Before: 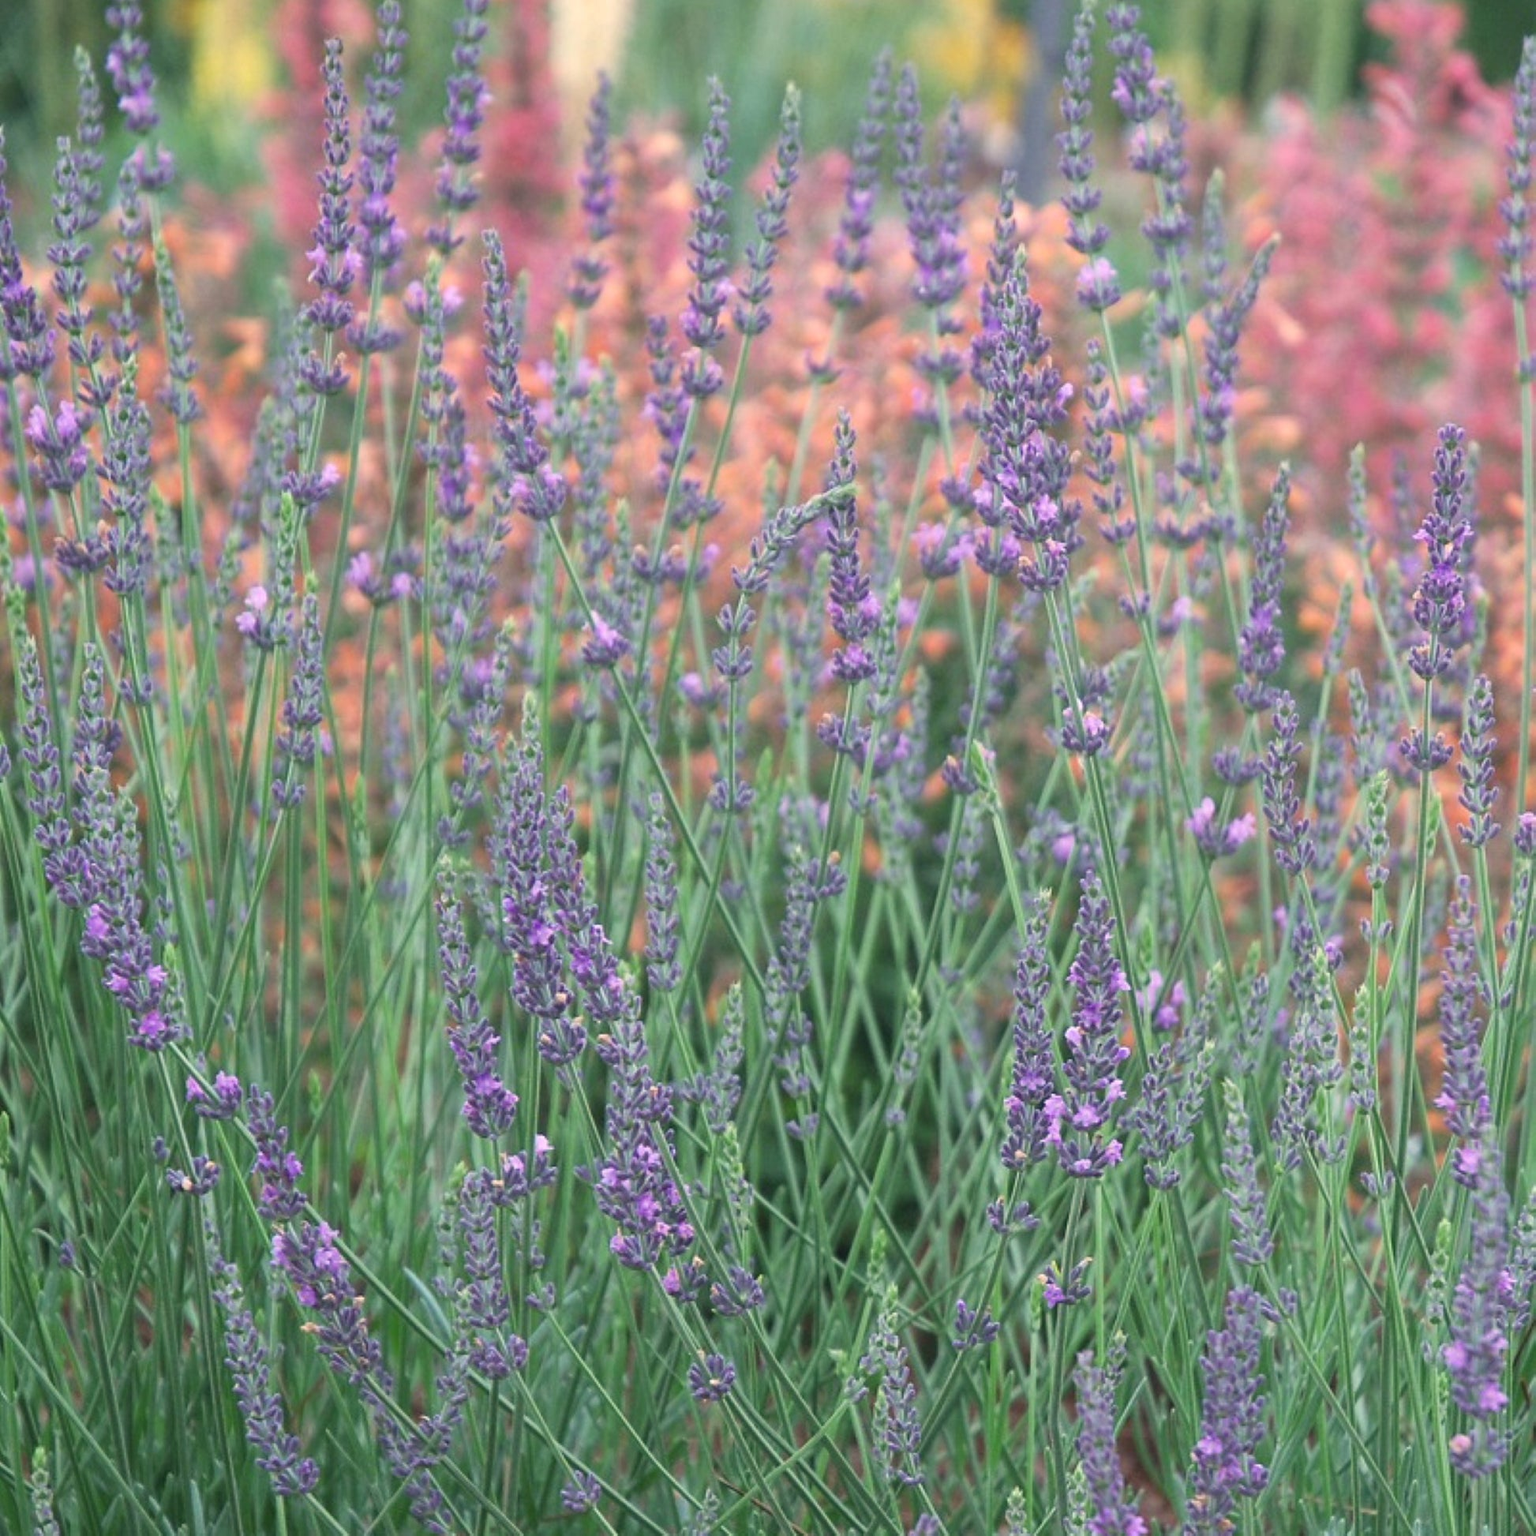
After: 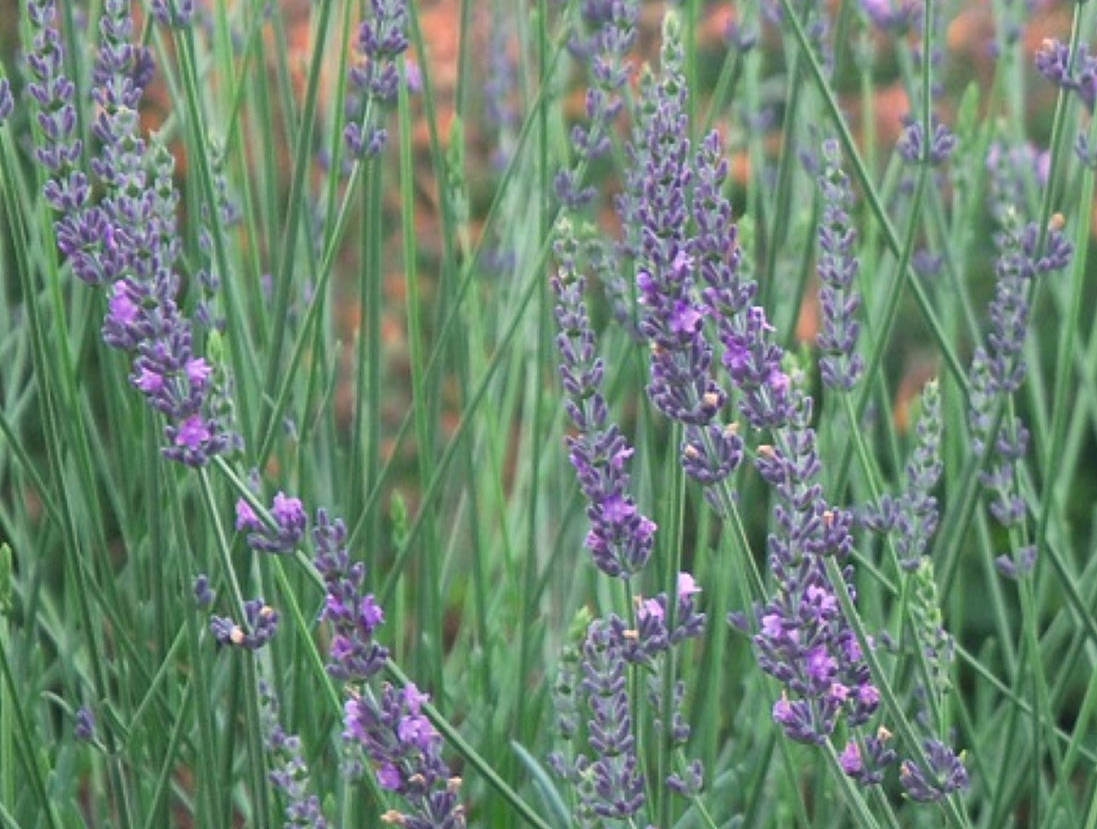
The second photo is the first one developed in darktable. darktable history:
exposure: exposure 0.081 EV, compensate highlight preservation false
crop: top 44.483%, right 43.593%, bottom 12.892%
